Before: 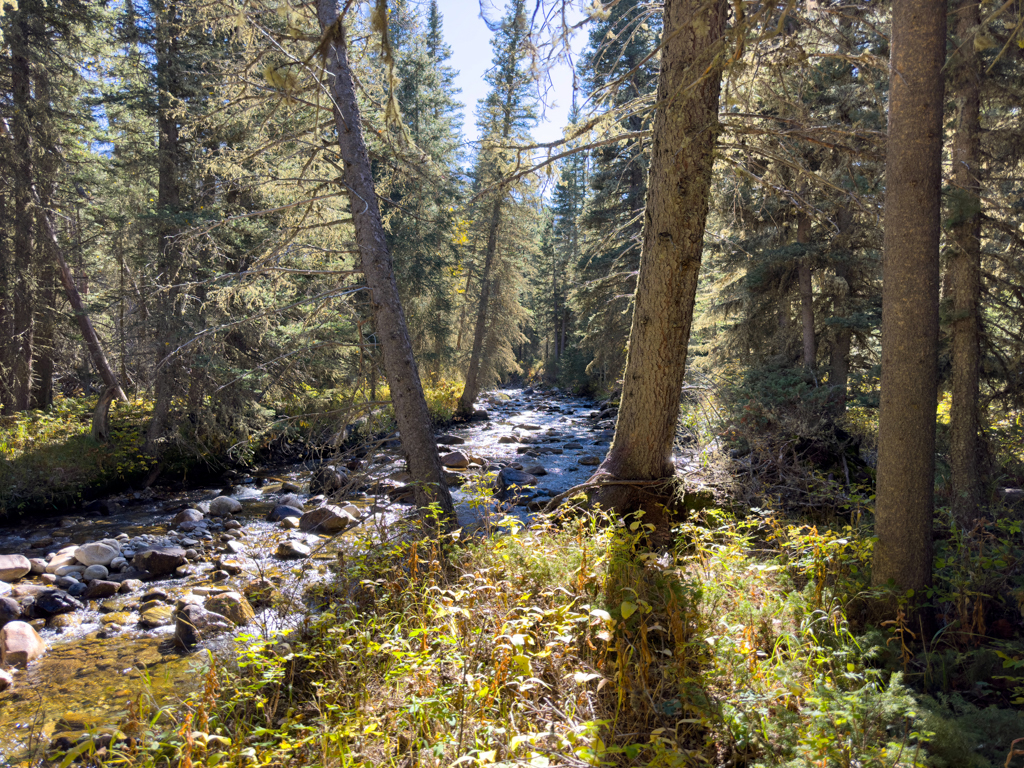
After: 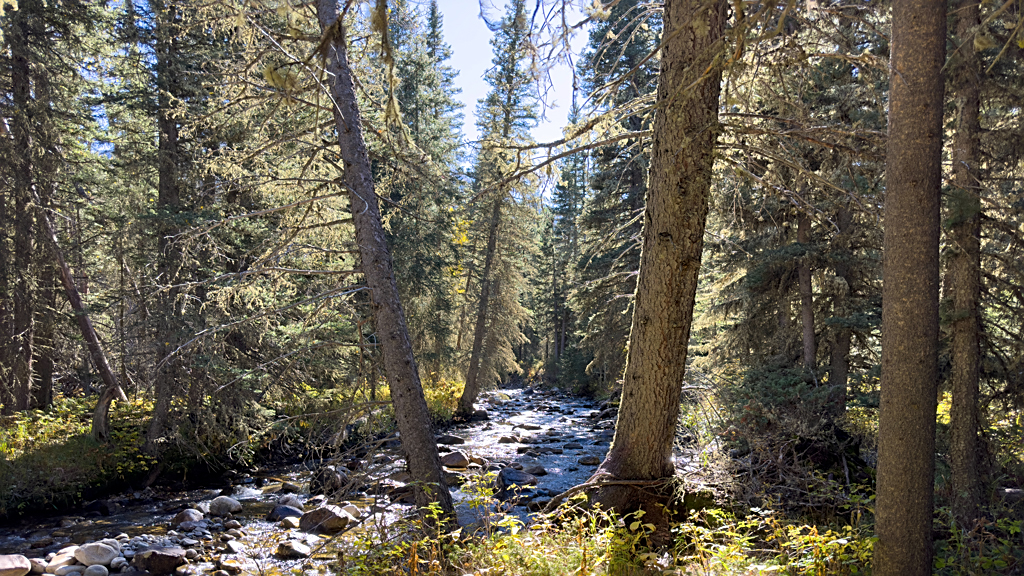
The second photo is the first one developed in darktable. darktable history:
crop: bottom 24.967%
tone equalizer: on, module defaults
sharpen: on, module defaults
